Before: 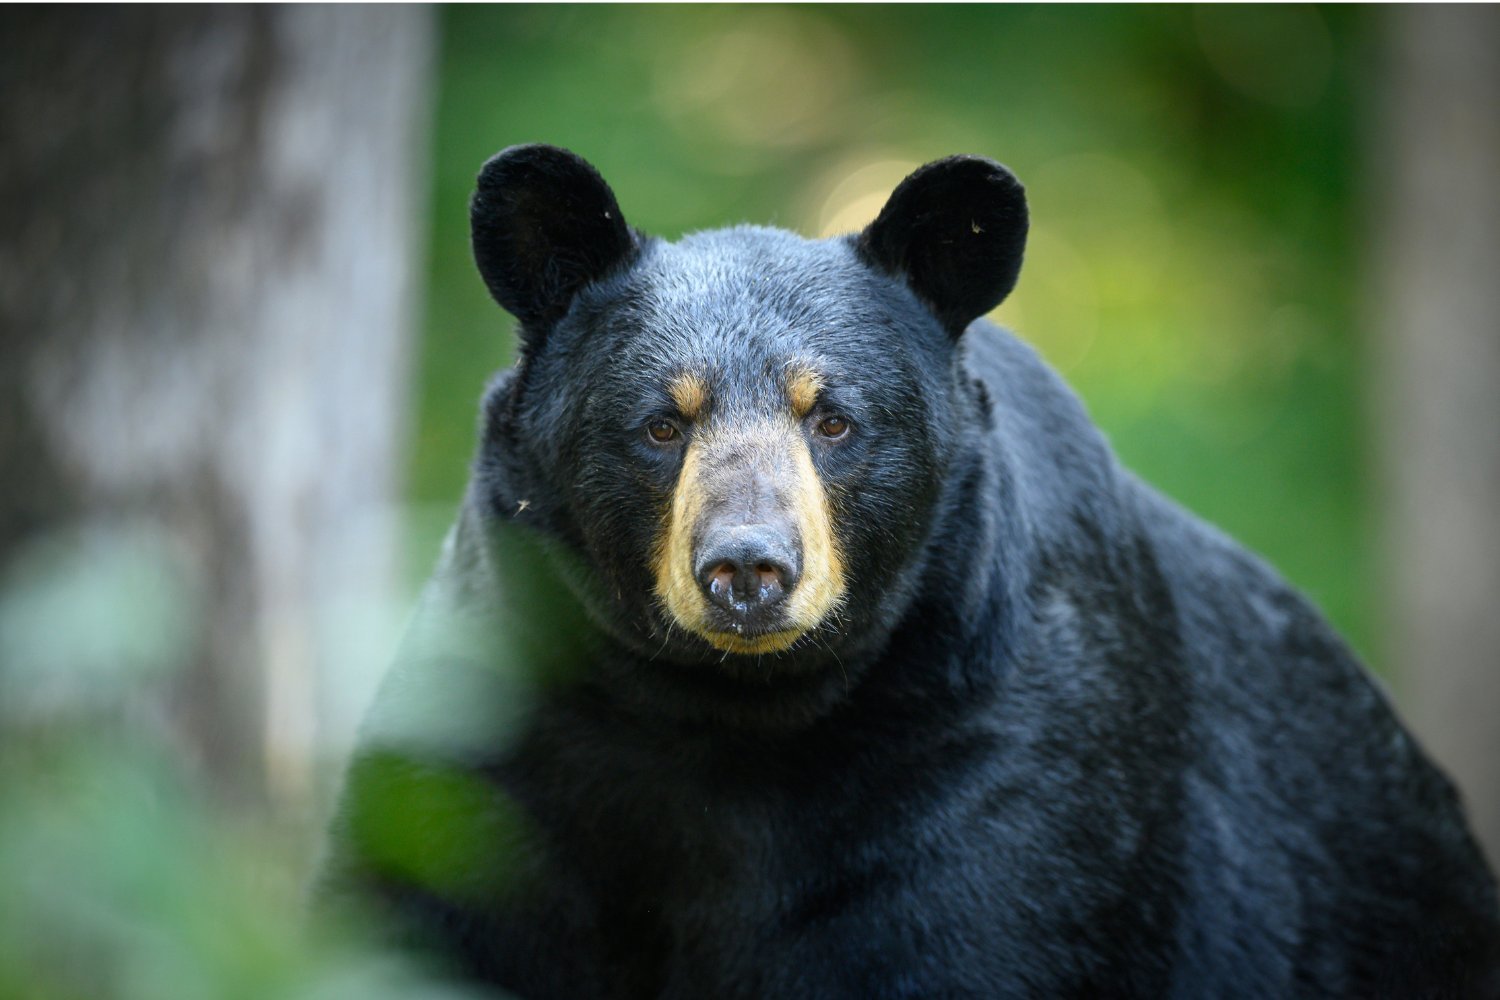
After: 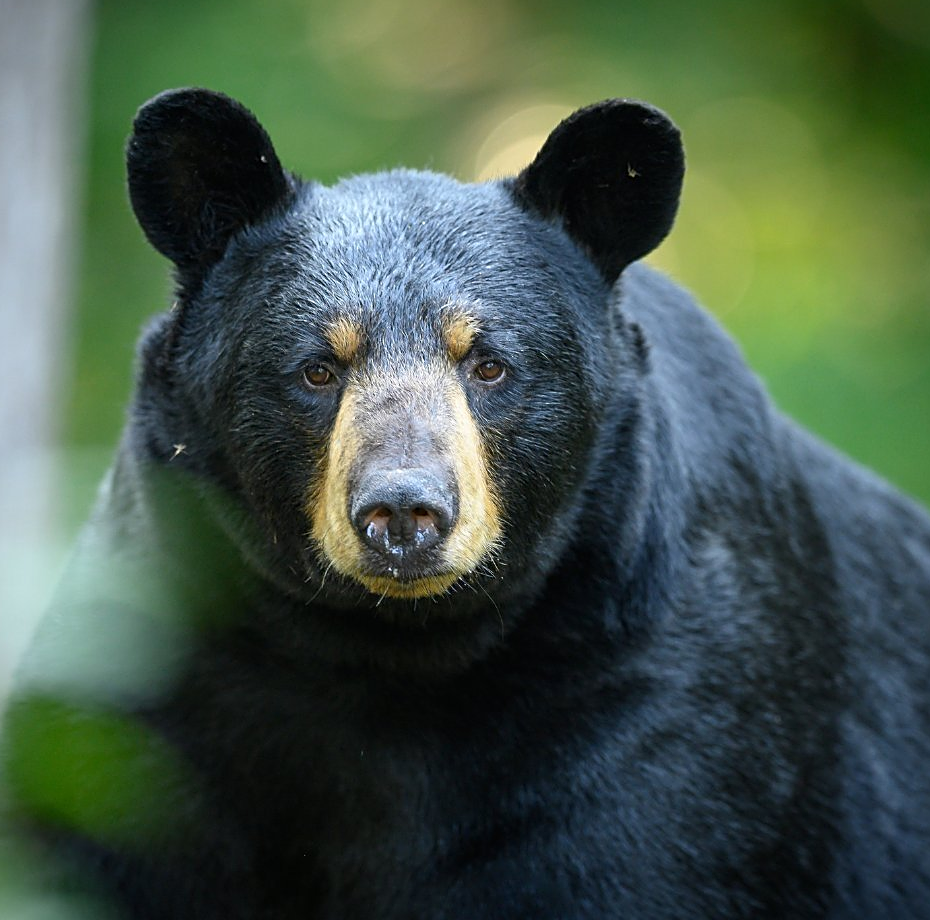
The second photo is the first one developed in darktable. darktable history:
crop and rotate: left 22.936%, top 5.633%, right 15.044%, bottom 2.288%
sharpen: on, module defaults
